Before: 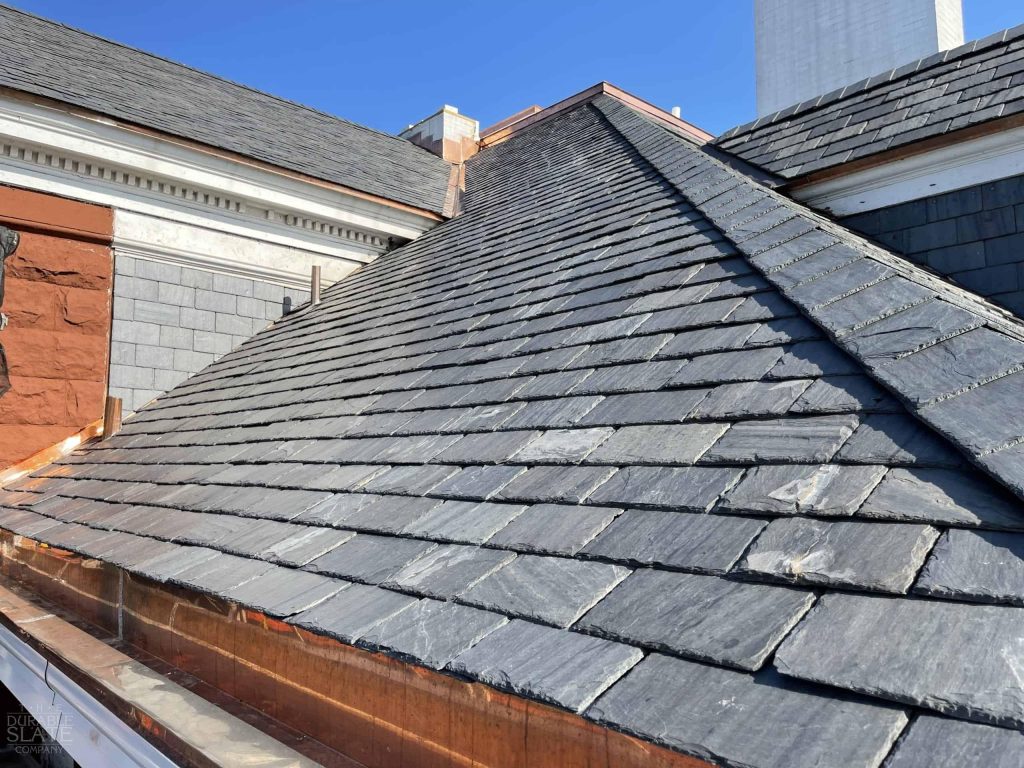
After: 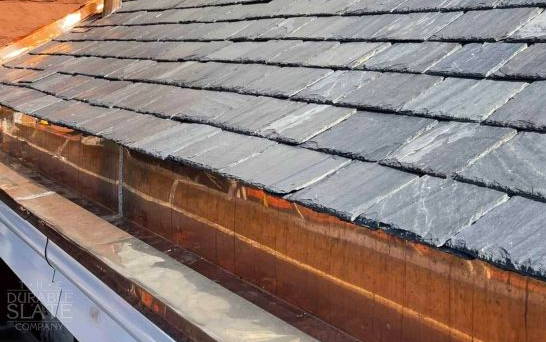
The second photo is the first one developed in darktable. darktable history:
color balance rgb: linear chroma grading › global chroma 14.76%, perceptual saturation grading › global saturation 0.547%
crop and rotate: top 55.159%, right 46.582%, bottom 0.224%
